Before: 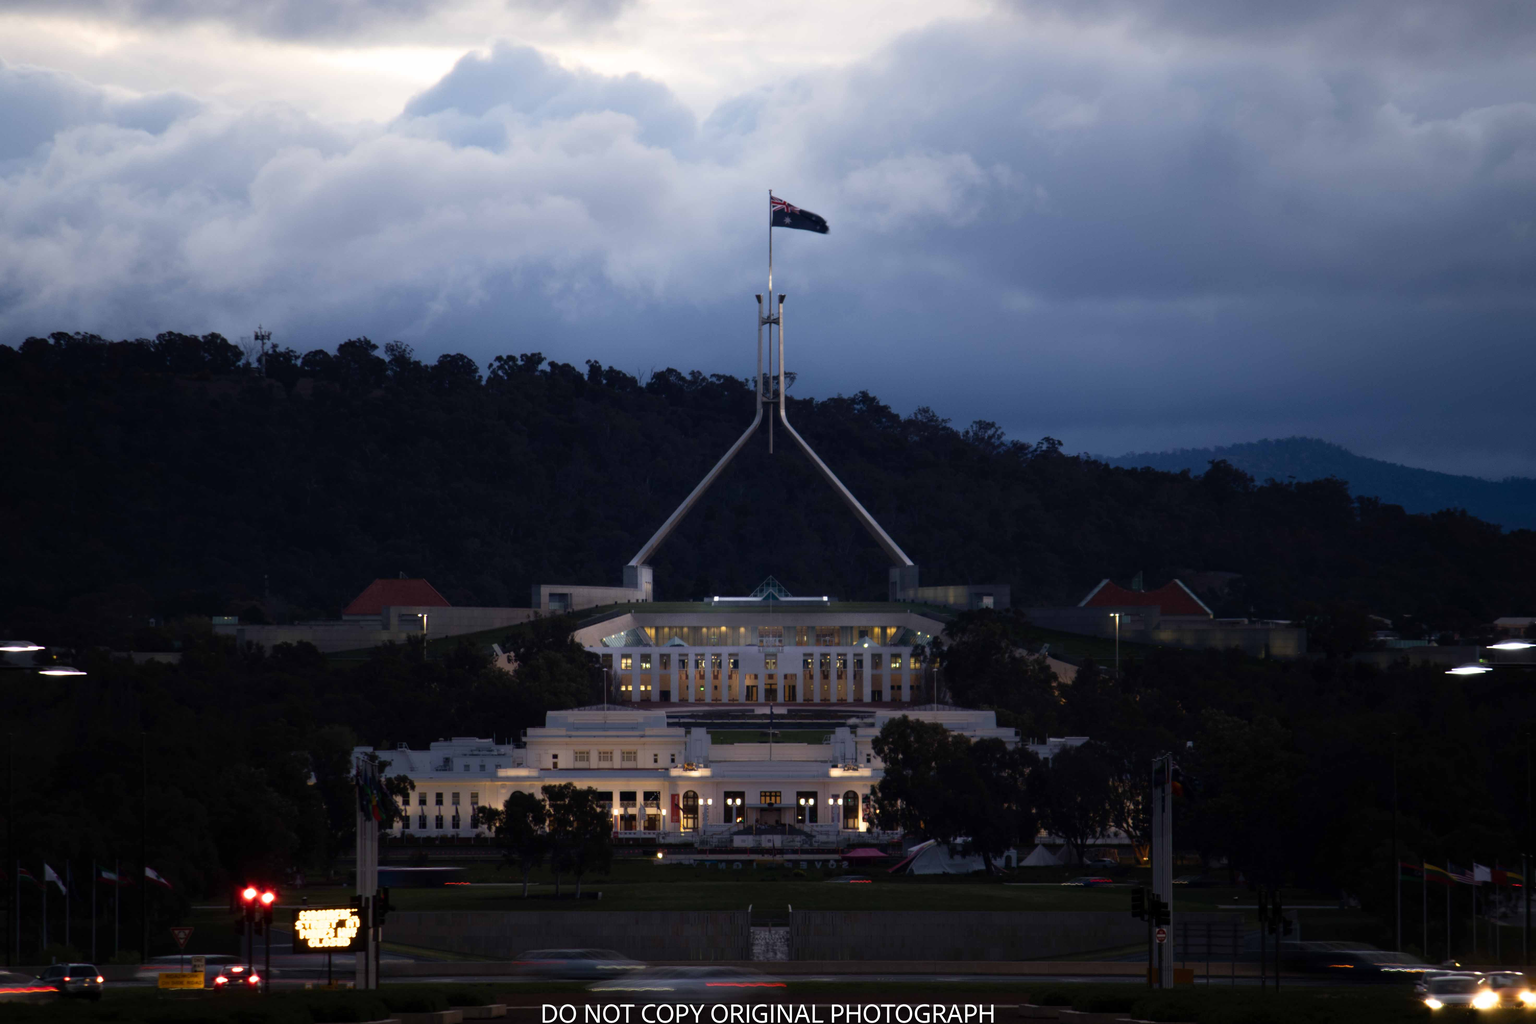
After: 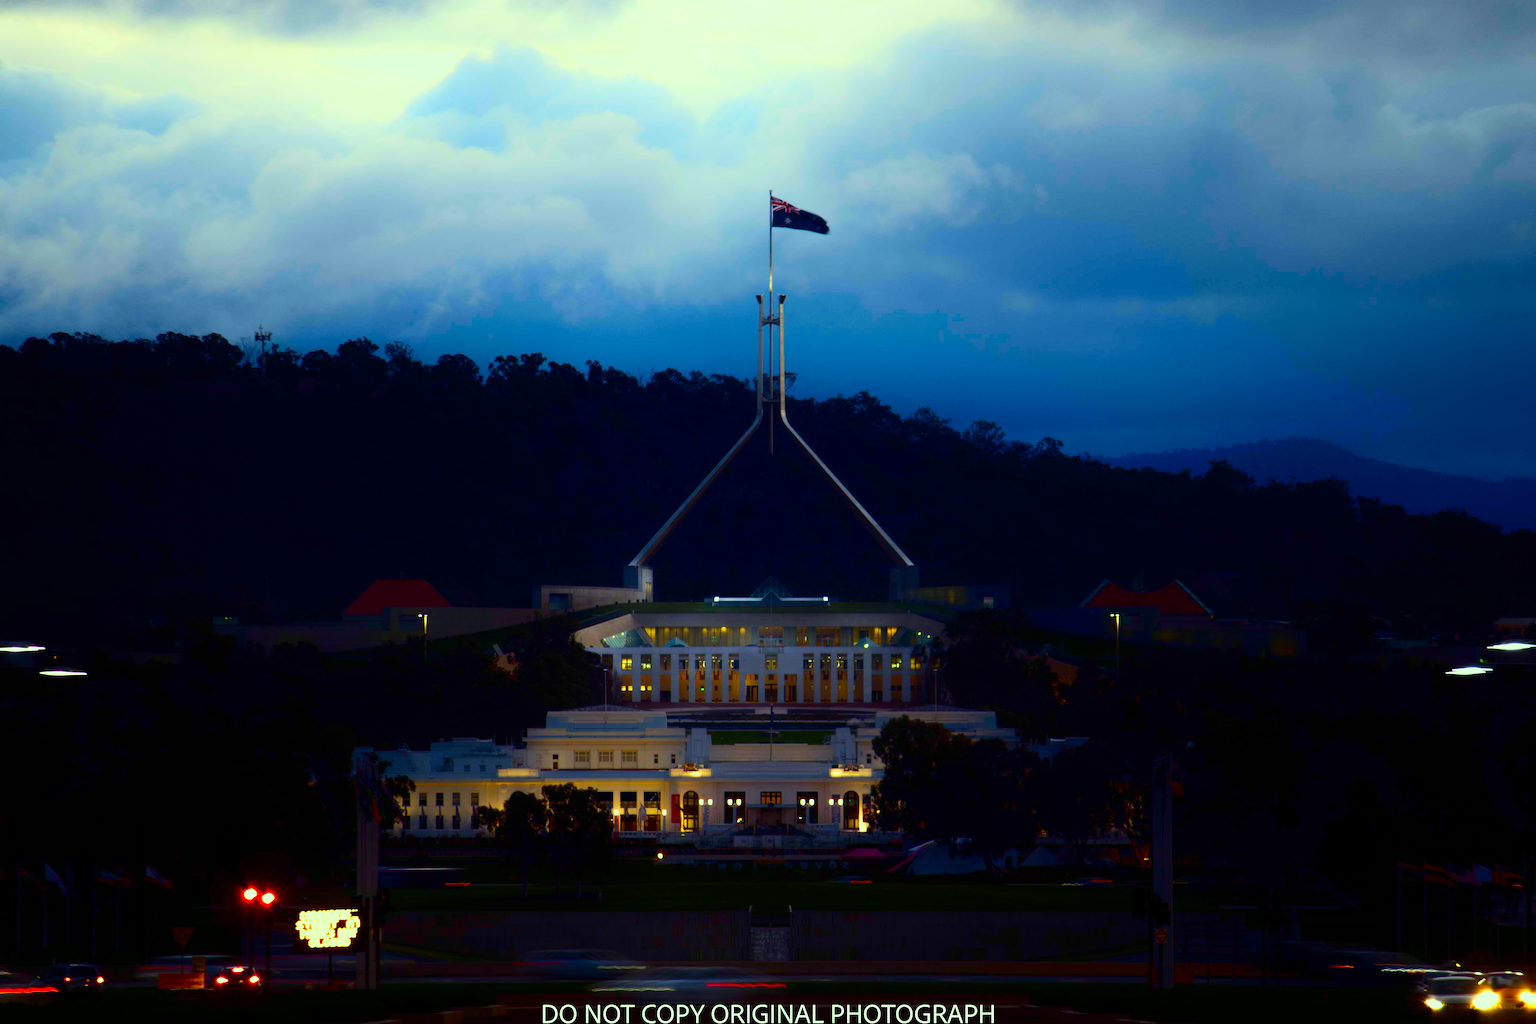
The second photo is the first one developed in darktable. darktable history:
color correction: highlights a* -11.24, highlights b* 9.82, saturation 1.72
contrast brightness saturation: contrast 0.043, saturation 0.165
shadows and highlights: shadows -62.38, white point adjustment -5.29, highlights 60.12
sharpen: radius 2.889, amount 0.88, threshold 47.109
